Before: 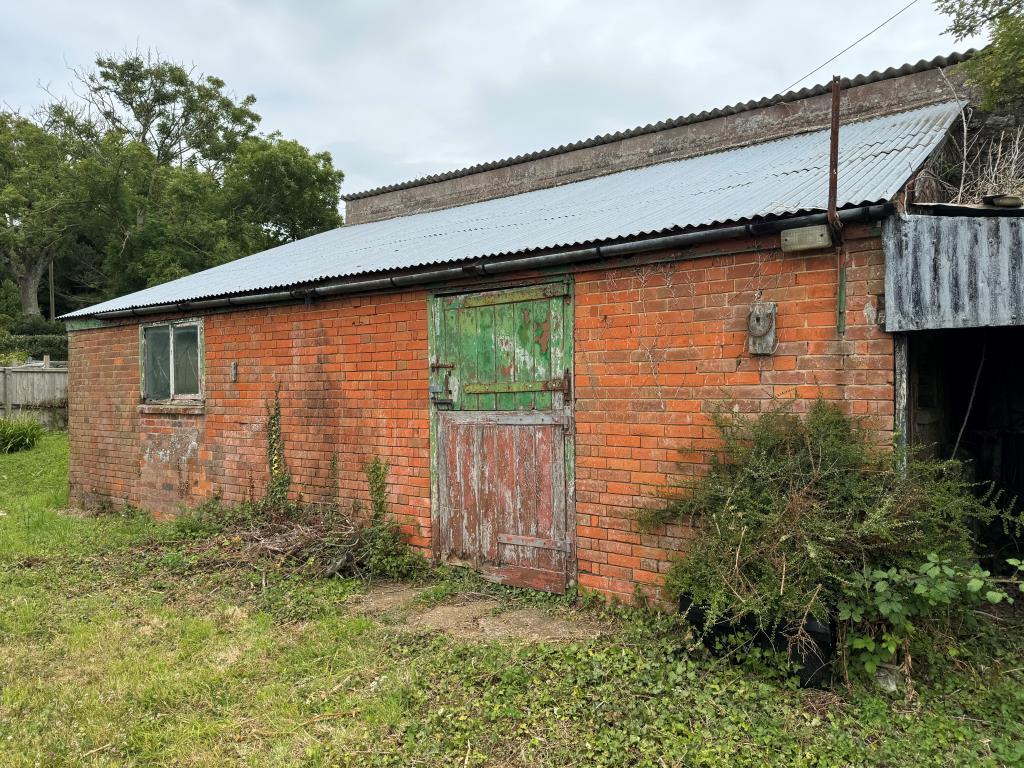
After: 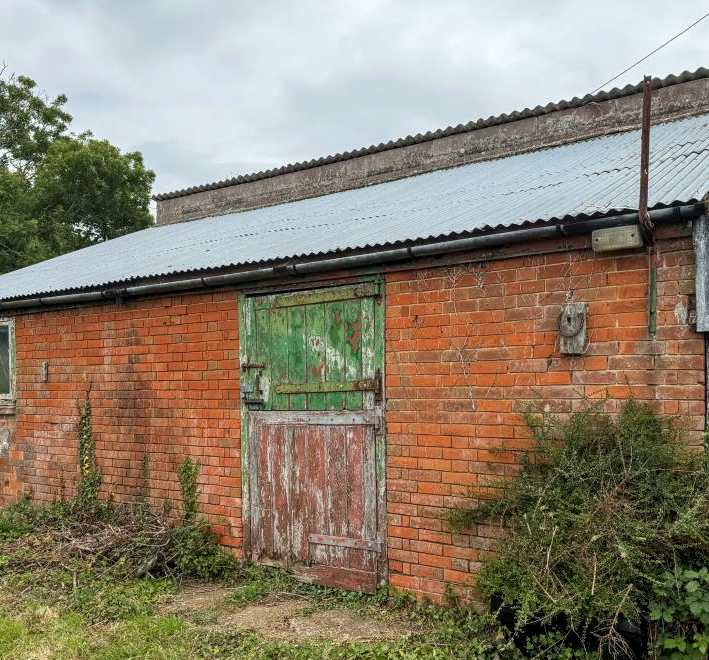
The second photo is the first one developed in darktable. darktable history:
crop: left 18.479%, right 12.2%, bottom 13.971%
white balance: emerald 1
local contrast: highlights 55%, shadows 52%, detail 130%, midtone range 0.452
color zones: curves: ch0 [(0, 0.444) (0.143, 0.442) (0.286, 0.441) (0.429, 0.441) (0.571, 0.441) (0.714, 0.441) (0.857, 0.442) (1, 0.444)]
